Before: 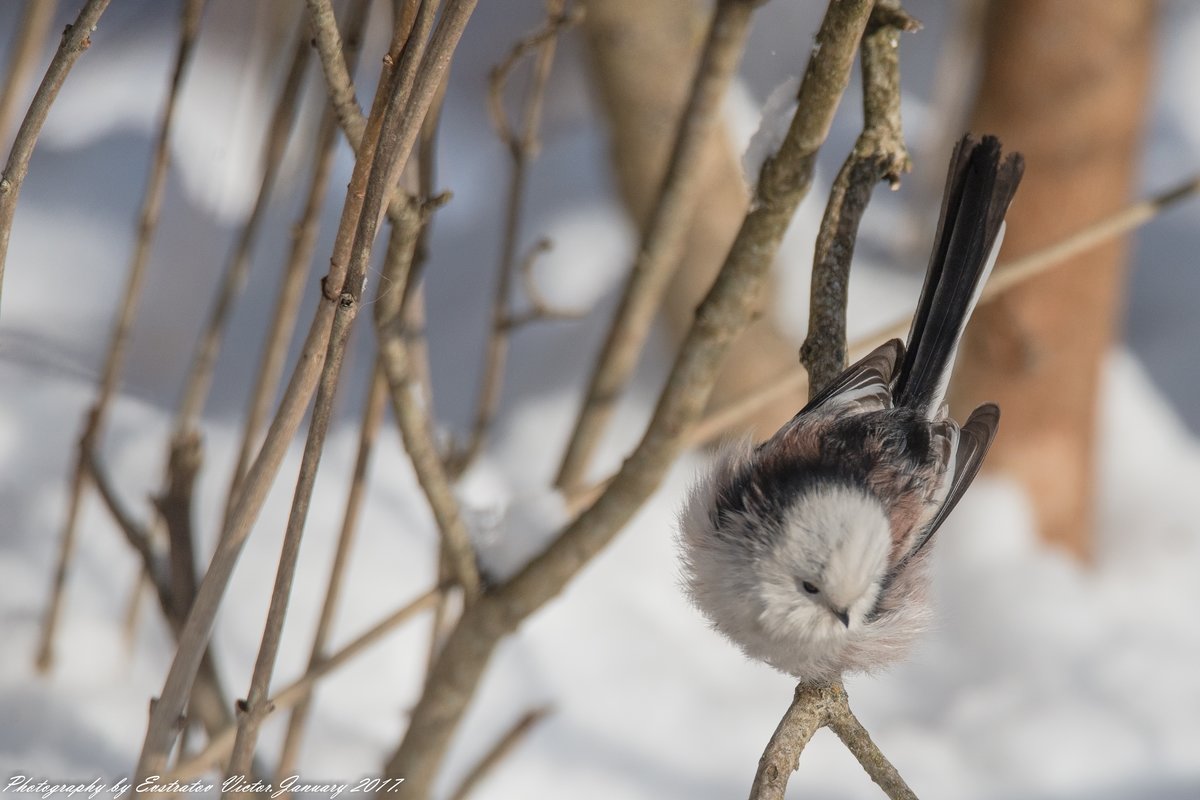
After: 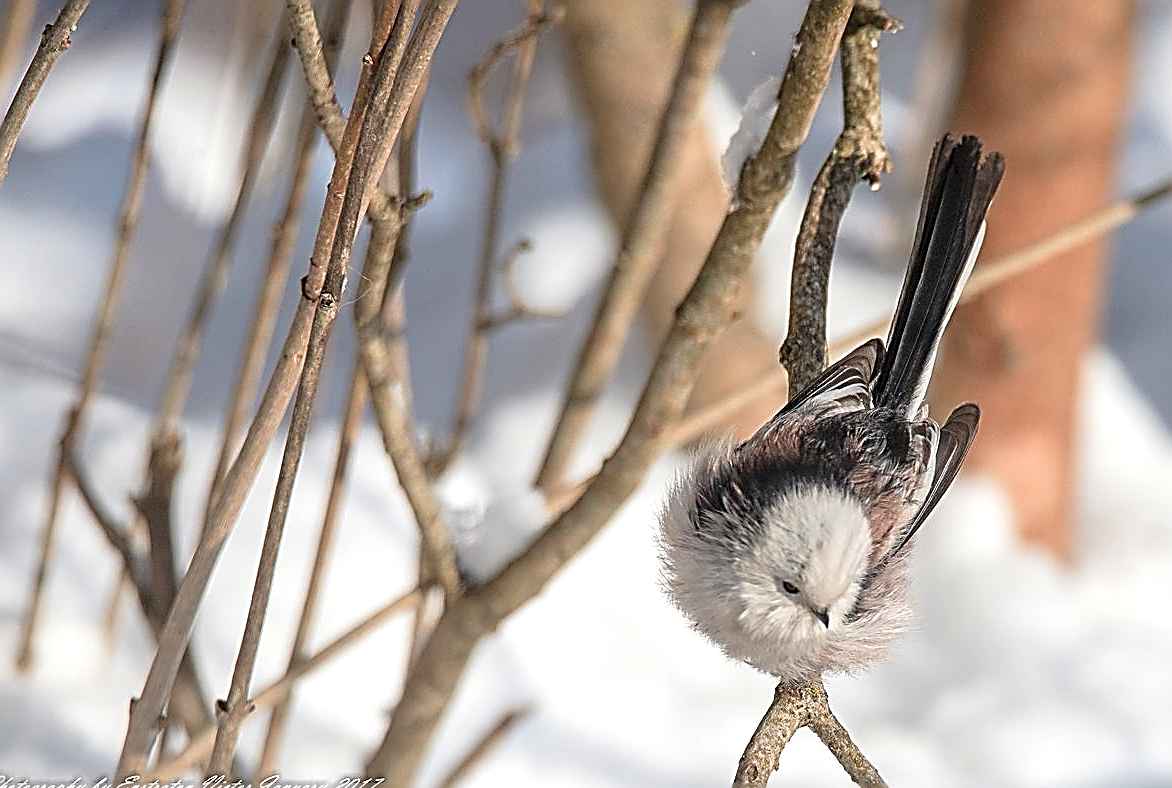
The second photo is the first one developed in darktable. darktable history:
exposure: black level correction 0.001, exposure 0.498 EV, compensate exposure bias true, compensate highlight preservation false
crop and rotate: left 1.694%, right 0.614%, bottom 1.453%
color zones: curves: ch1 [(0.263, 0.53) (0.376, 0.287) (0.487, 0.512) (0.748, 0.547) (1, 0.513)]; ch2 [(0.262, 0.45) (0.751, 0.477)]
sharpen: amount 1.996
